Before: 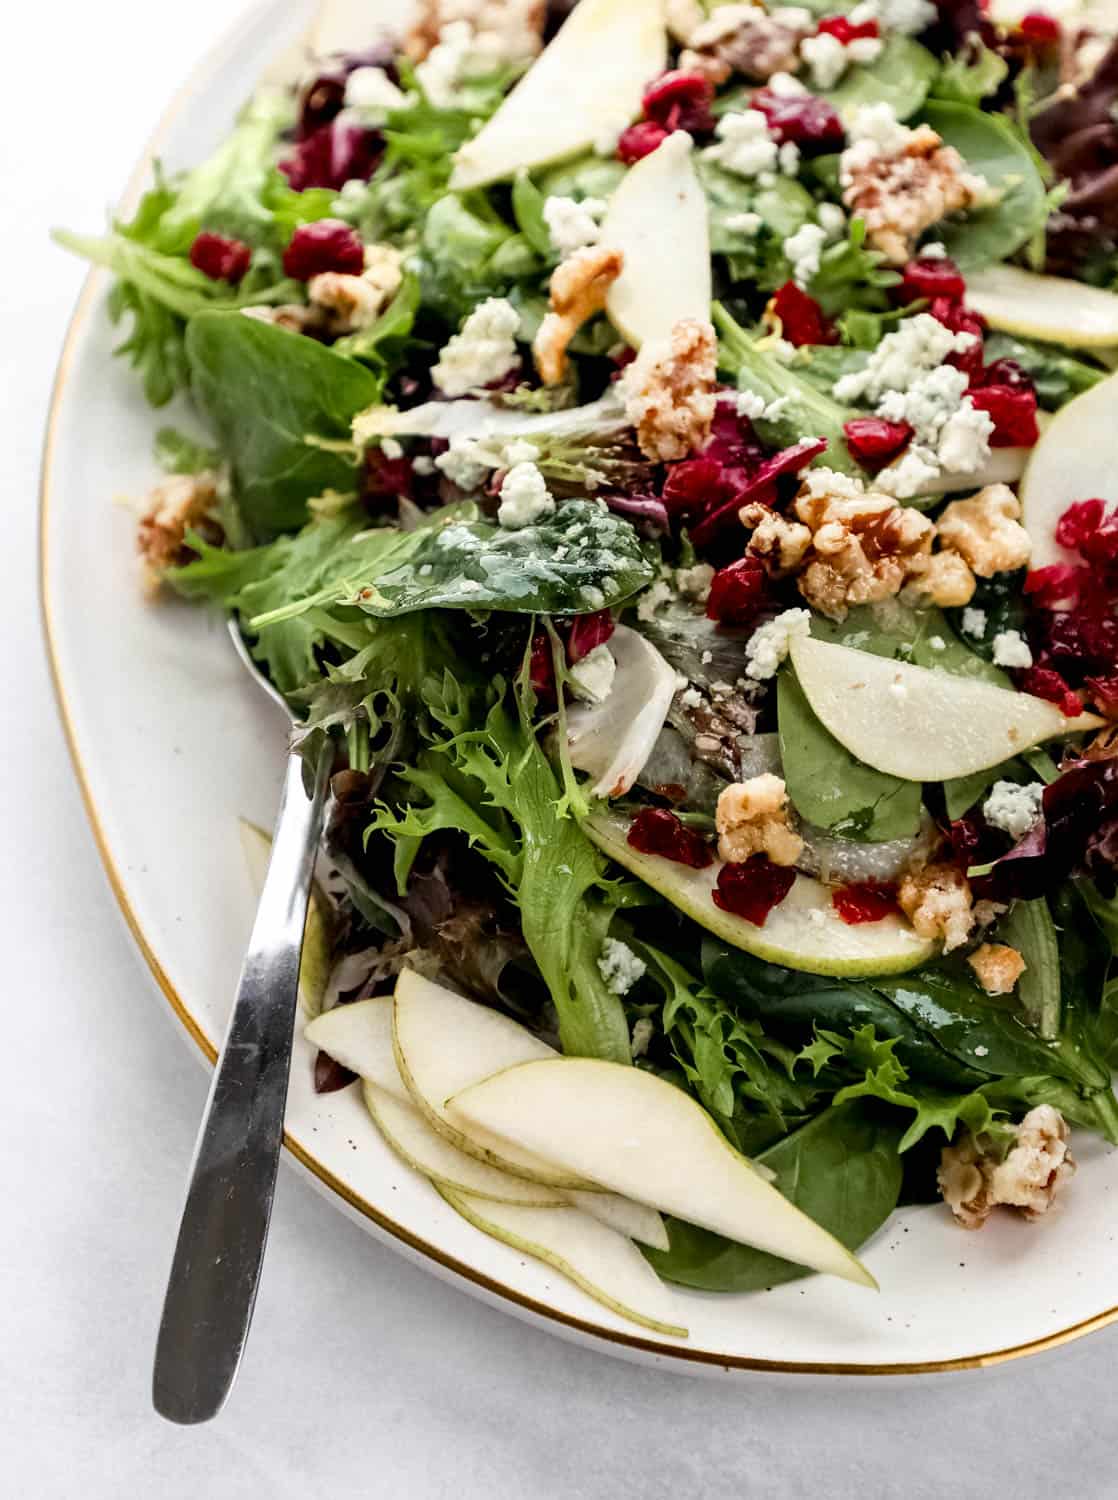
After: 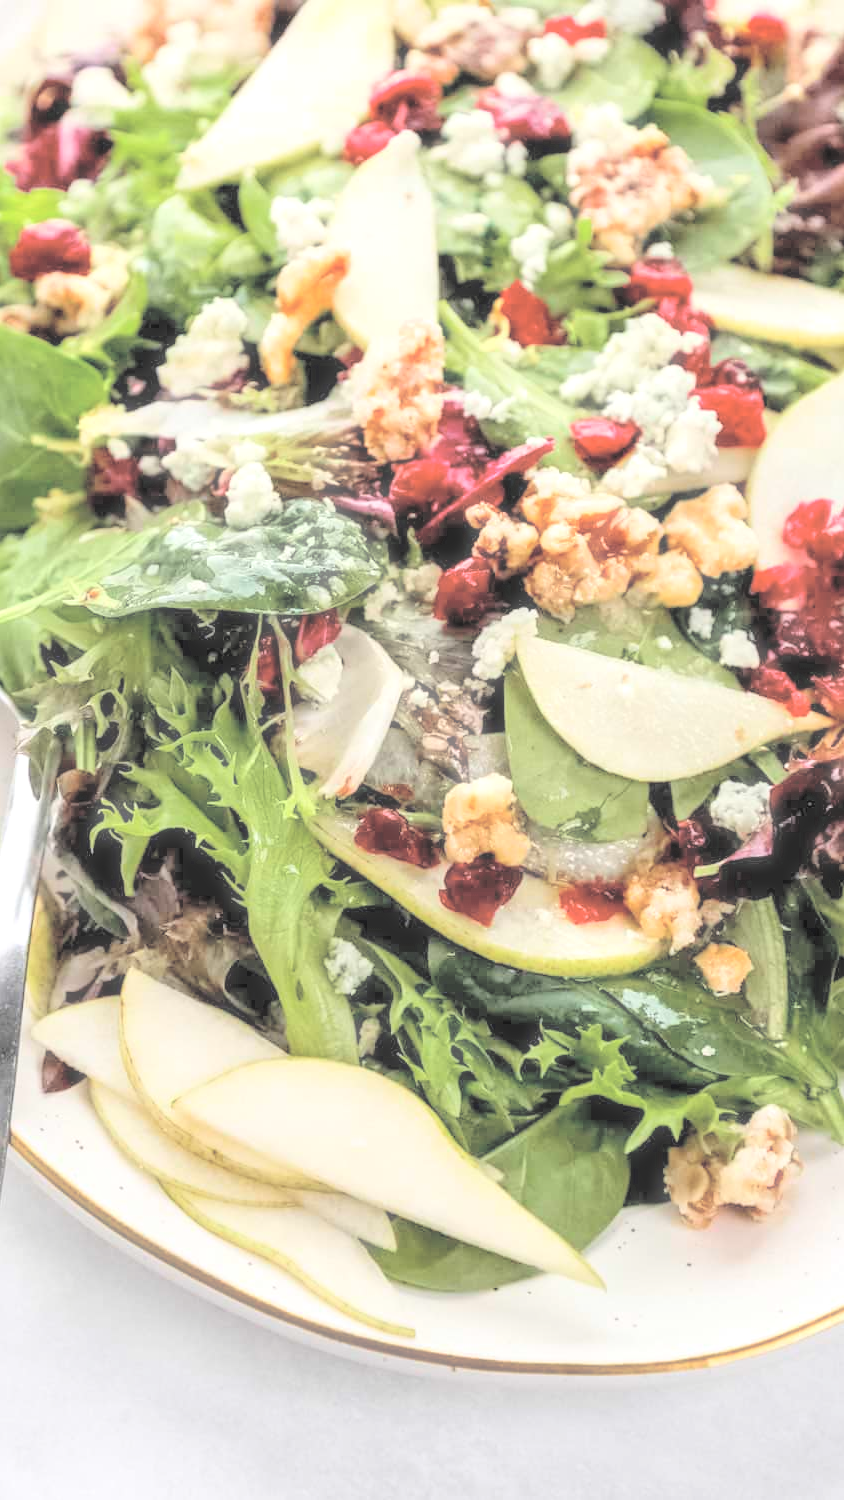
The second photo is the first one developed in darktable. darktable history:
crop and rotate: left 24.486%
haze removal: strength -0.097, adaptive false
contrast brightness saturation: brightness 0.983
local contrast: on, module defaults
